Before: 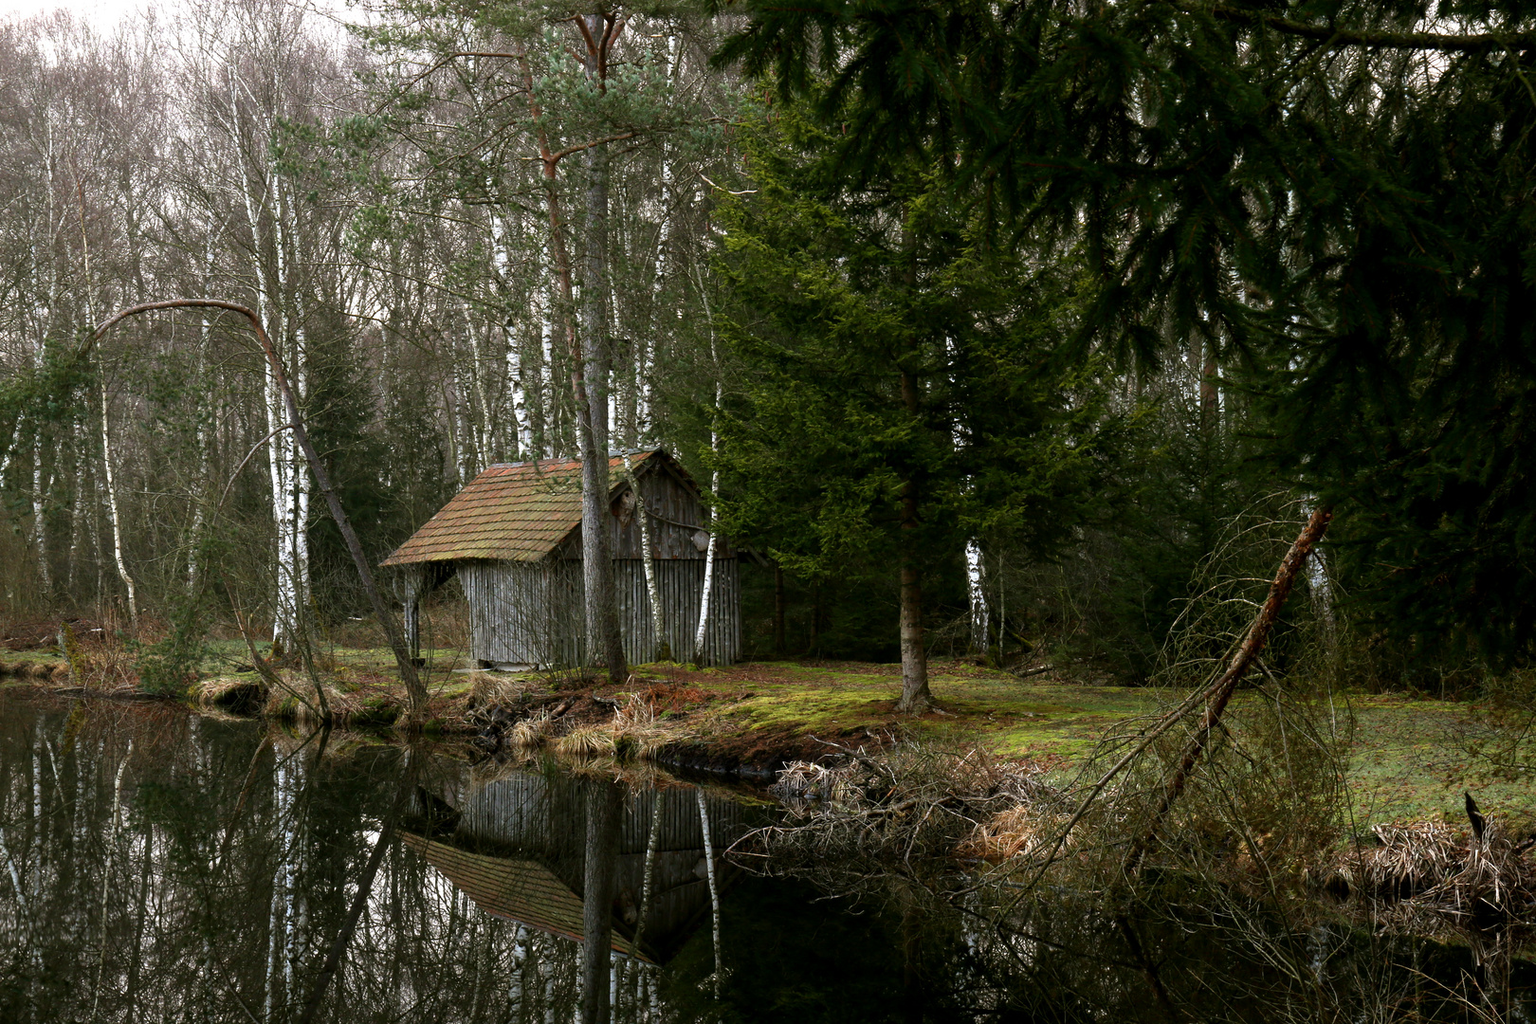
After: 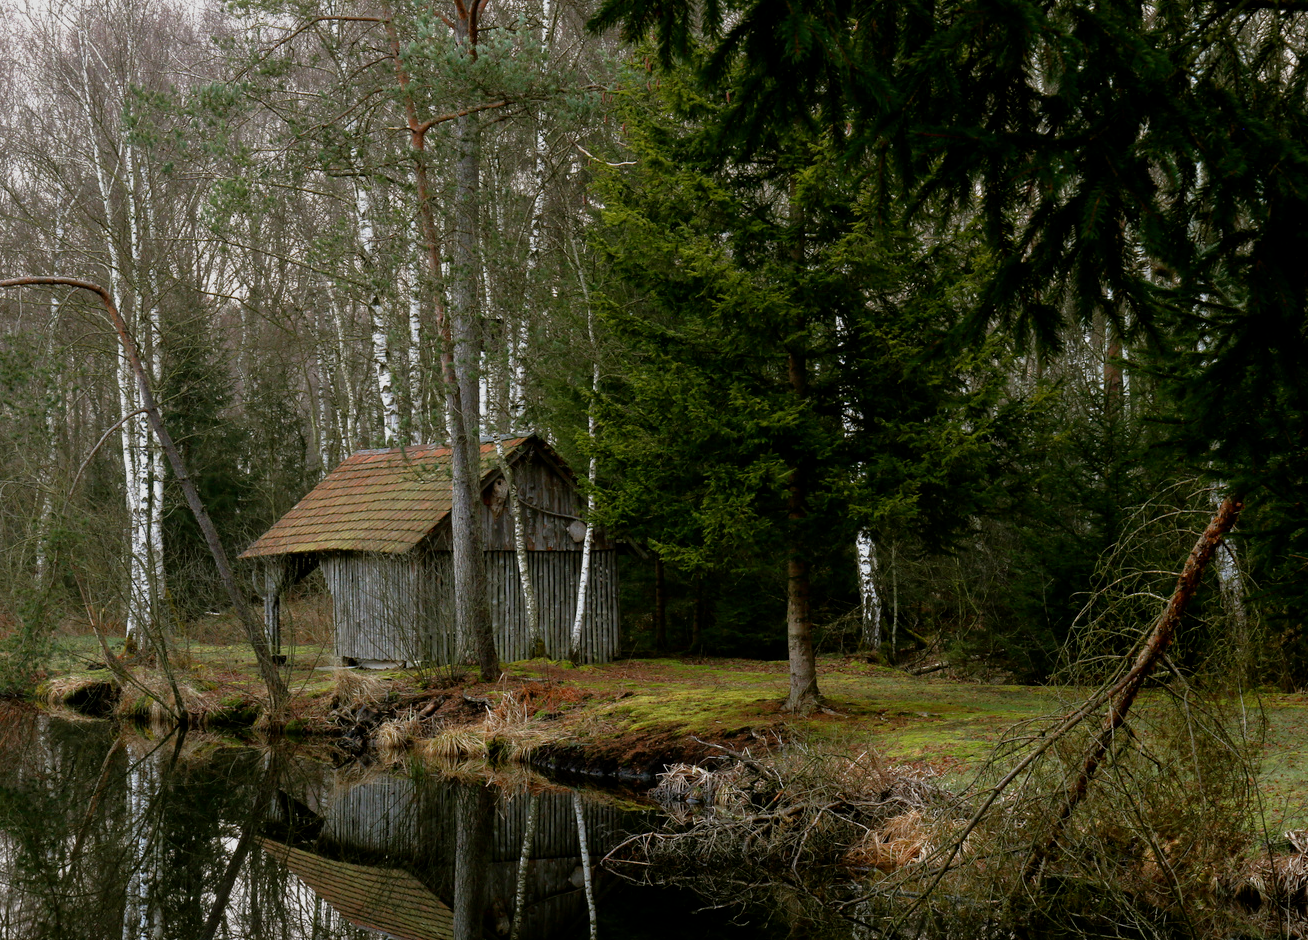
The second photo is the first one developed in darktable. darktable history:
tone equalizer: -8 EV 0.275 EV, -7 EV 0.403 EV, -6 EV 0.395 EV, -5 EV 0.273 EV, -3 EV -0.247 EV, -2 EV -0.414 EV, -1 EV -0.442 EV, +0 EV -0.27 EV, edges refinement/feathering 500, mask exposure compensation -1.57 EV, preserve details no
crop: left 10.022%, top 3.618%, right 9.222%, bottom 9.3%
